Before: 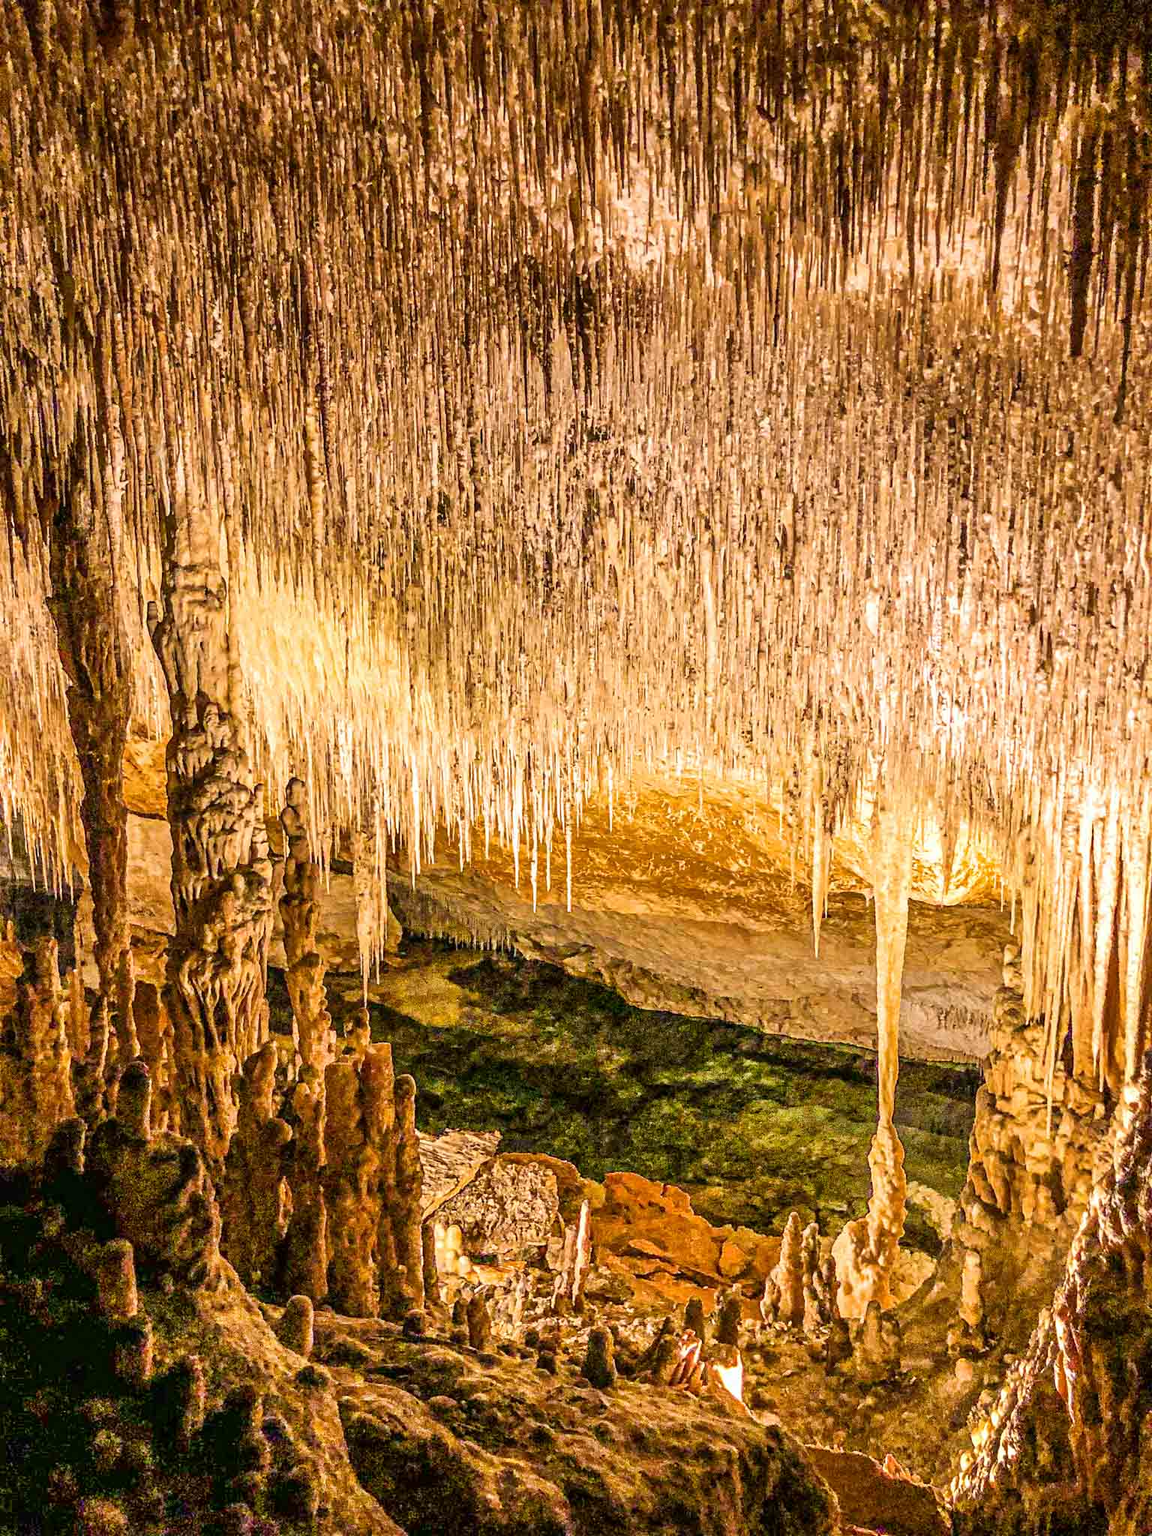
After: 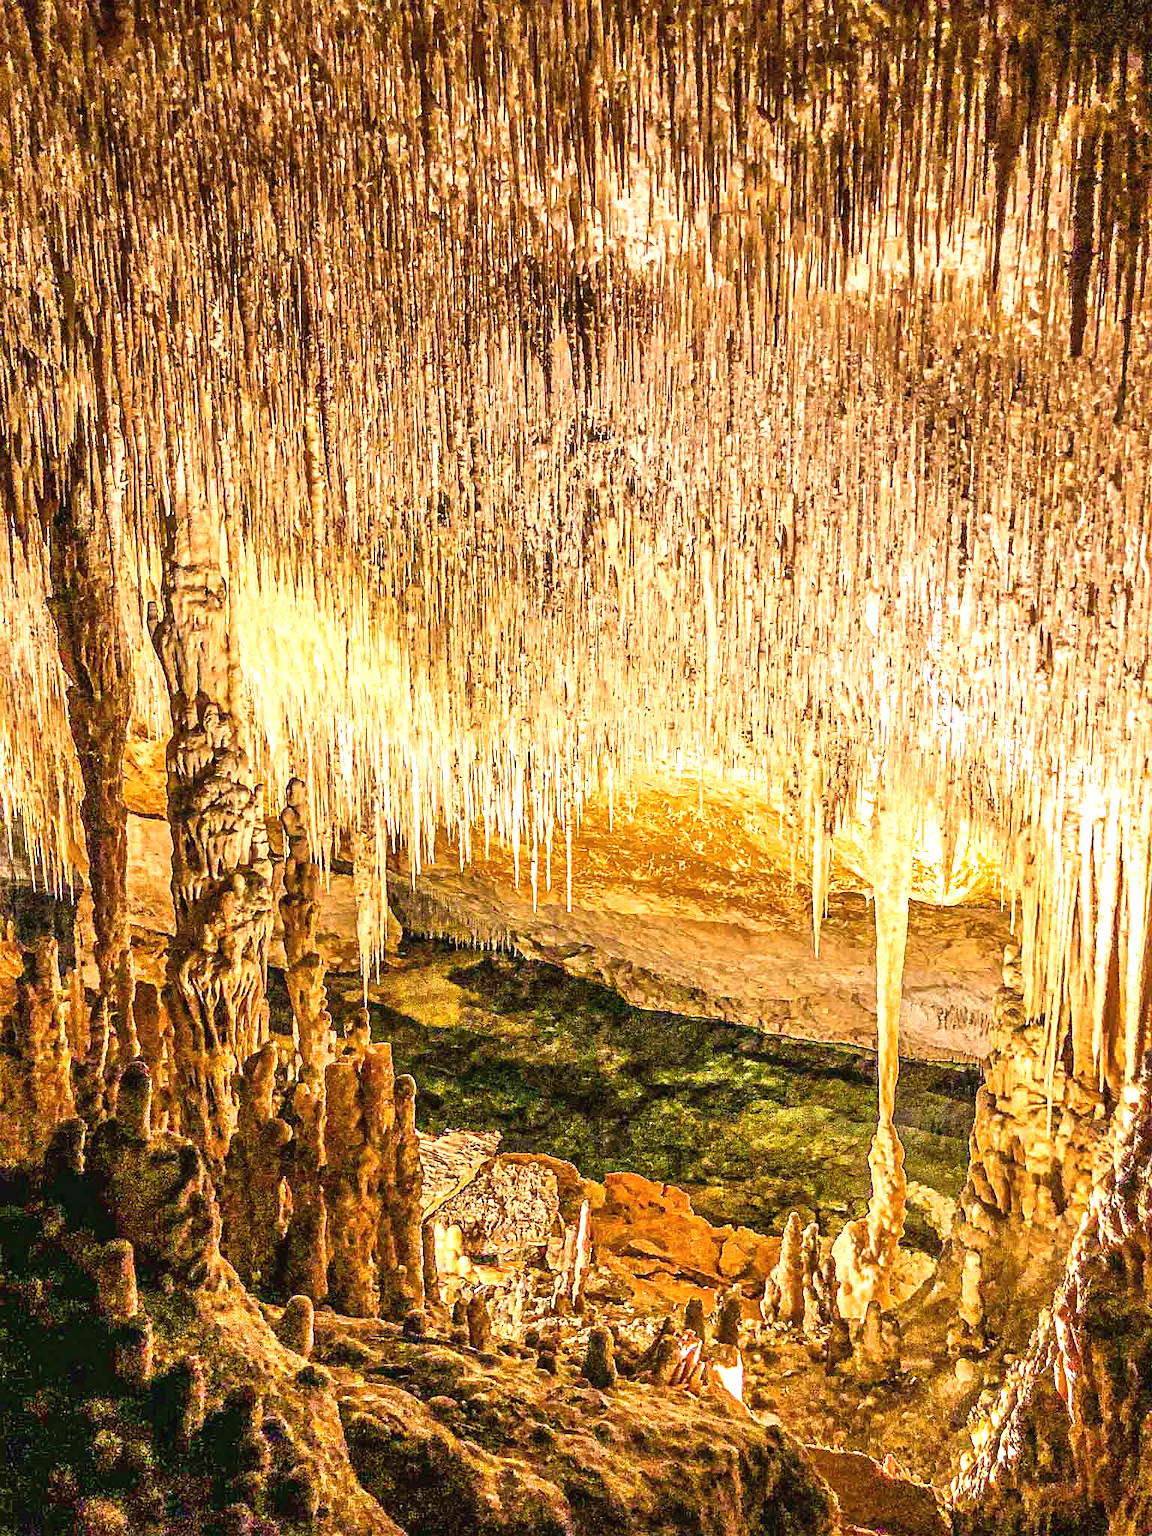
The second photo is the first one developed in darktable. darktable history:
sharpen: radius 0.977, amount 0.612
exposure: black level correction -0.002, exposure 0.543 EV, compensate highlight preservation false
